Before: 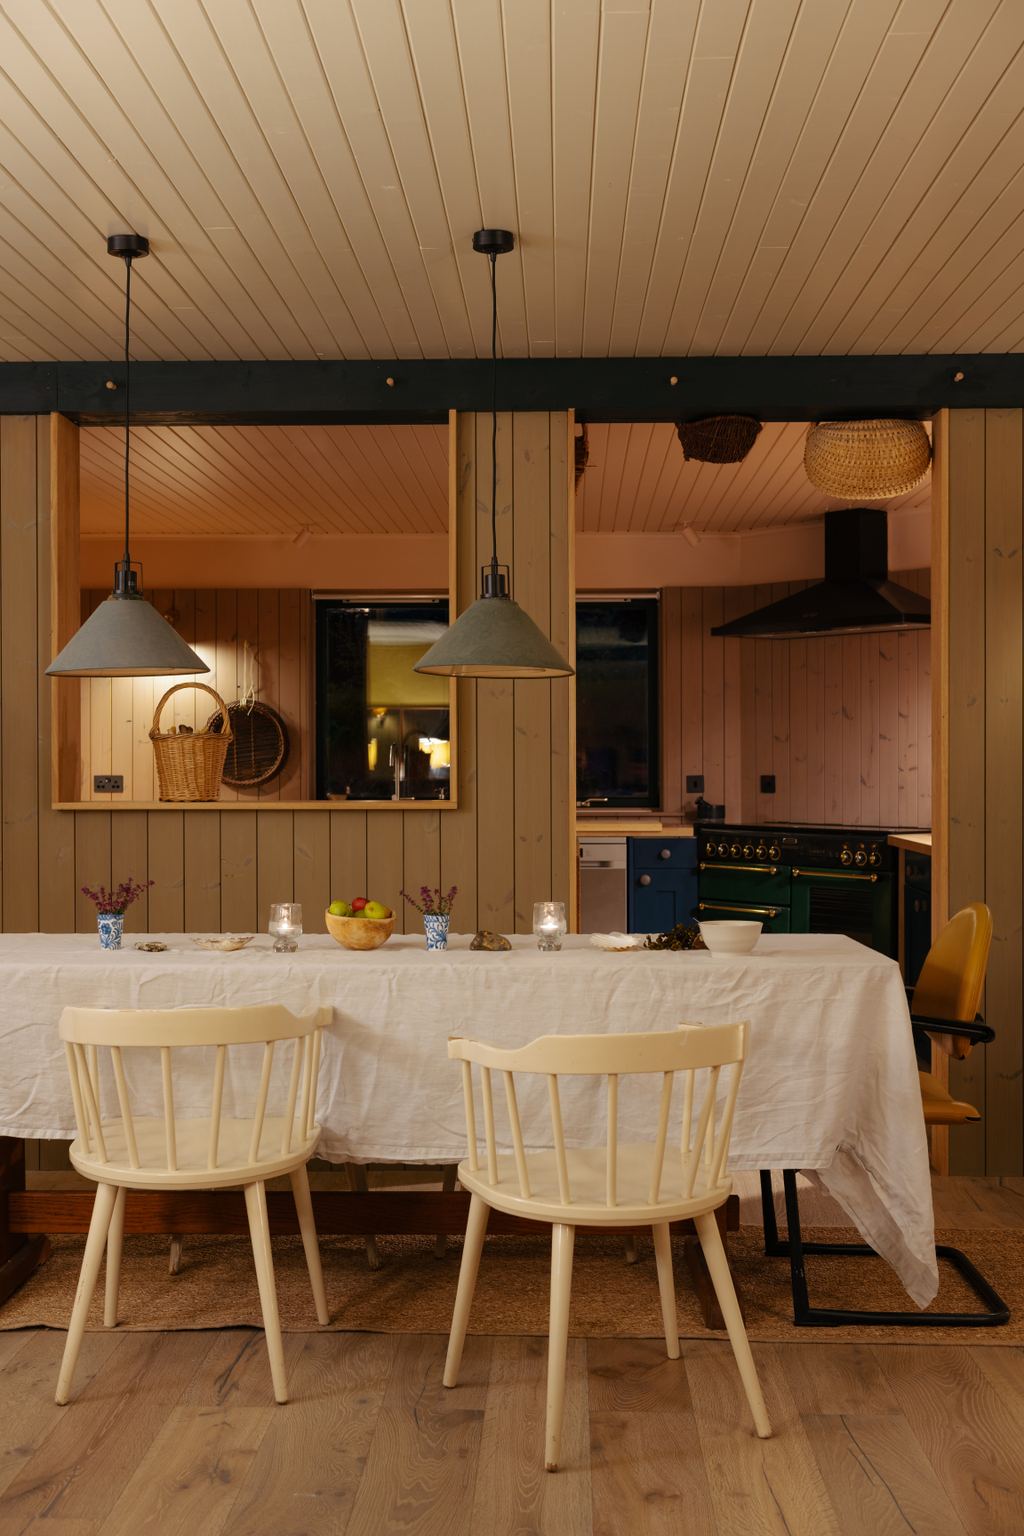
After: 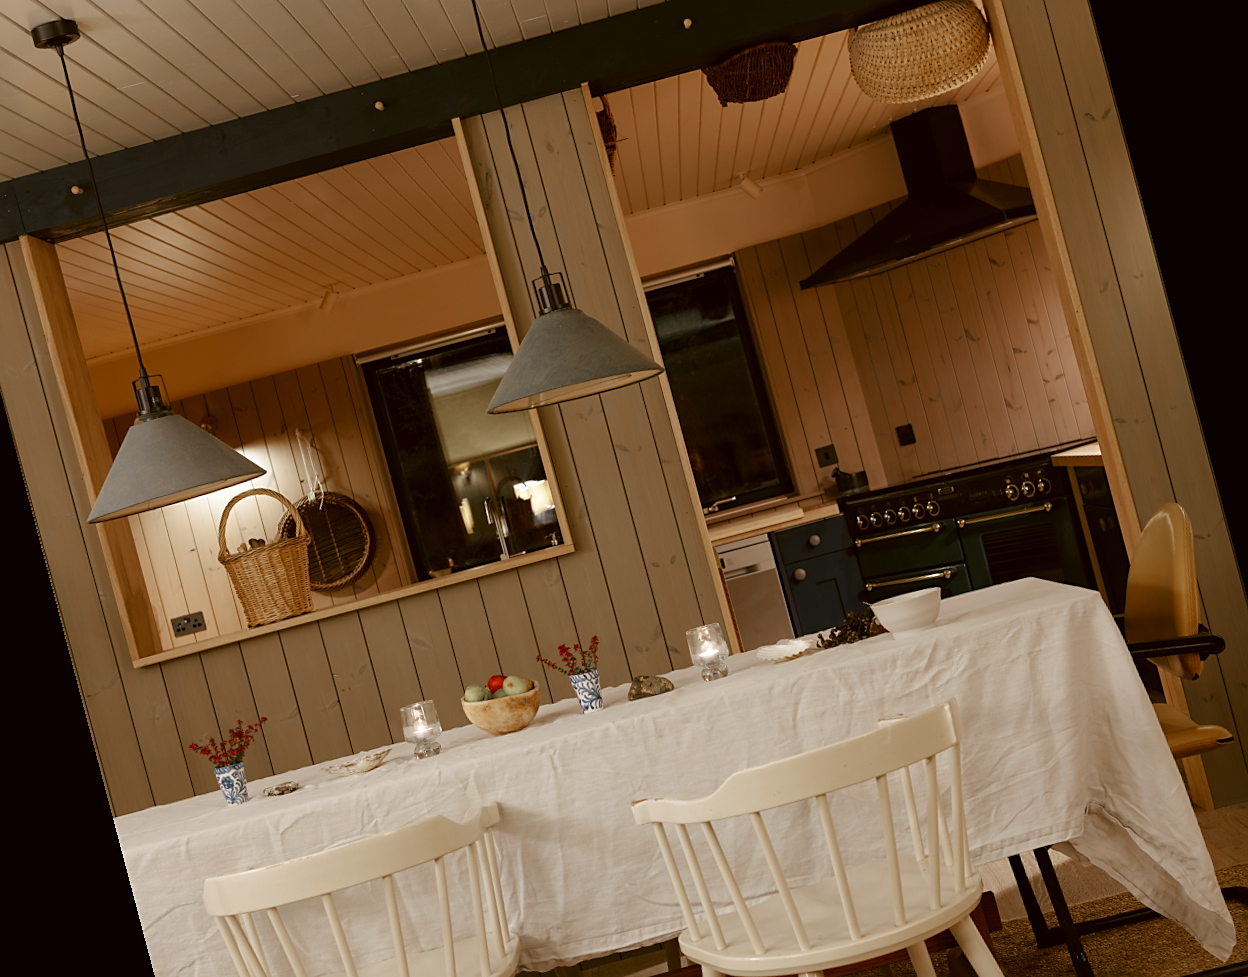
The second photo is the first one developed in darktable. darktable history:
color correction: highlights a* -0.482, highlights b* 0.161, shadows a* 4.66, shadows b* 20.72
color zones: curves: ch1 [(0, 0.708) (0.088, 0.648) (0.245, 0.187) (0.429, 0.326) (0.571, 0.498) (0.714, 0.5) (0.857, 0.5) (1, 0.708)]
sharpen: radius 1.864, amount 0.398, threshold 1.271
rotate and perspective: rotation -14.8°, crop left 0.1, crop right 0.903, crop top 0.25, crop bottom 0.748
exposure: black level correction 0.001, exposure 0.14 EV, compensate highlight preservation false
